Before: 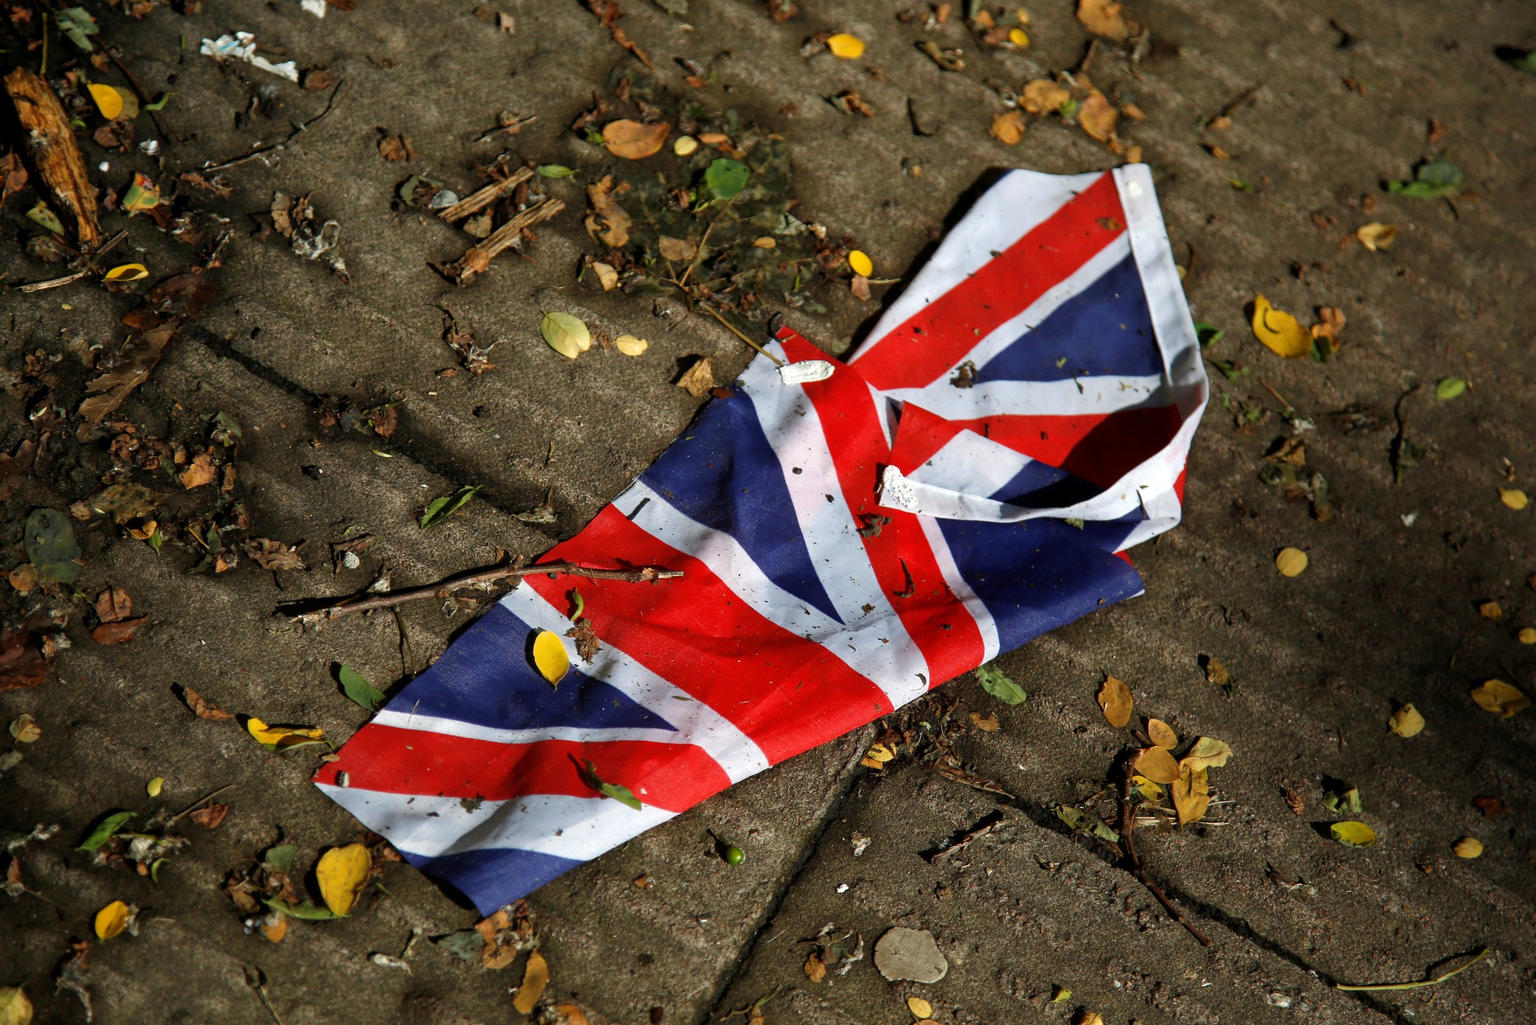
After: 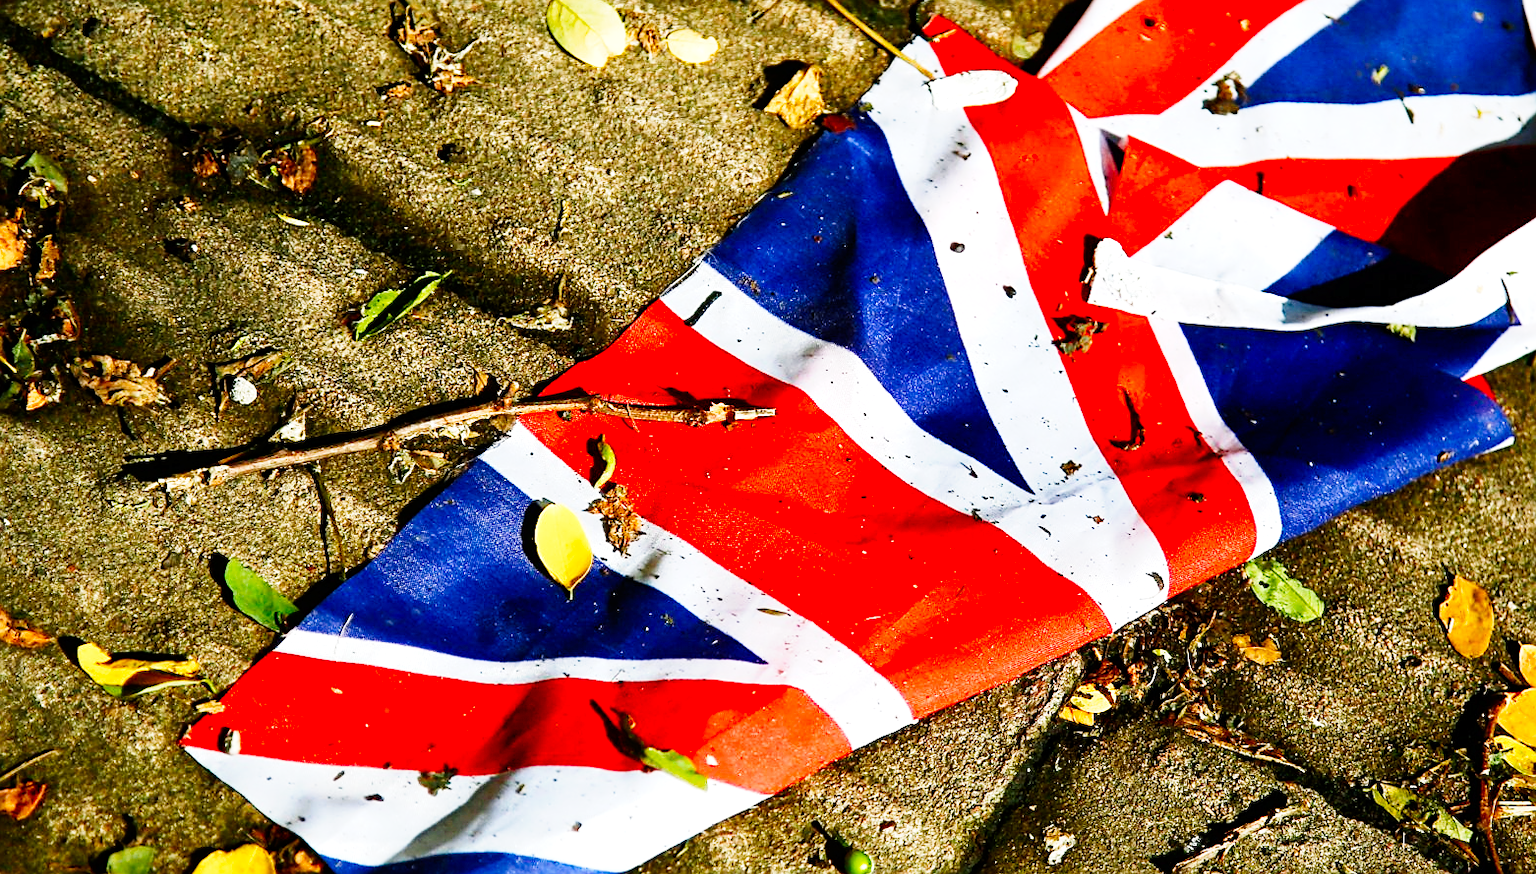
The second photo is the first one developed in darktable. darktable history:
contrast brightness saturation: contrast 0.146, brightness -0.009, saturation 0.101
crop: left 12.999%, top 30.885%, right 24.486%, bottom 15.792%
exposure: exposure 0.374 EV, compensate exposure bias true, compensate highlight preservation false
base curve: curves: ch0 [(0, 0) (0, 0.001) (0.001, 0.001) (0.004, 0.002) (0.007, 0.004) (0.015, 0.013) (0.033, 0.045) (0.052, 0.096) (0.075, 0.17) (0.099, 0.241) (0.163, 0.42) (0.219, 0.55) (0.259, 0.616) (0.327, 0.722) (0.365, 0.765) (0.522, 0.873) (0.547, 0.881) (0.689, 0.919) (0.826, 0.952) (1, 1)], preserve colors none
sharpen: on, module defaults
color balance rgb: shadows lift › chroma 2.03%, shadows lift › hue 136.48°, perceptual saturation grading › global saturation 20%, perceptual saturation grading › highlights -25.547%, perceptual saturation grading › shadows 25.596%, global vibrance 11.675%, contrast 5.029%
